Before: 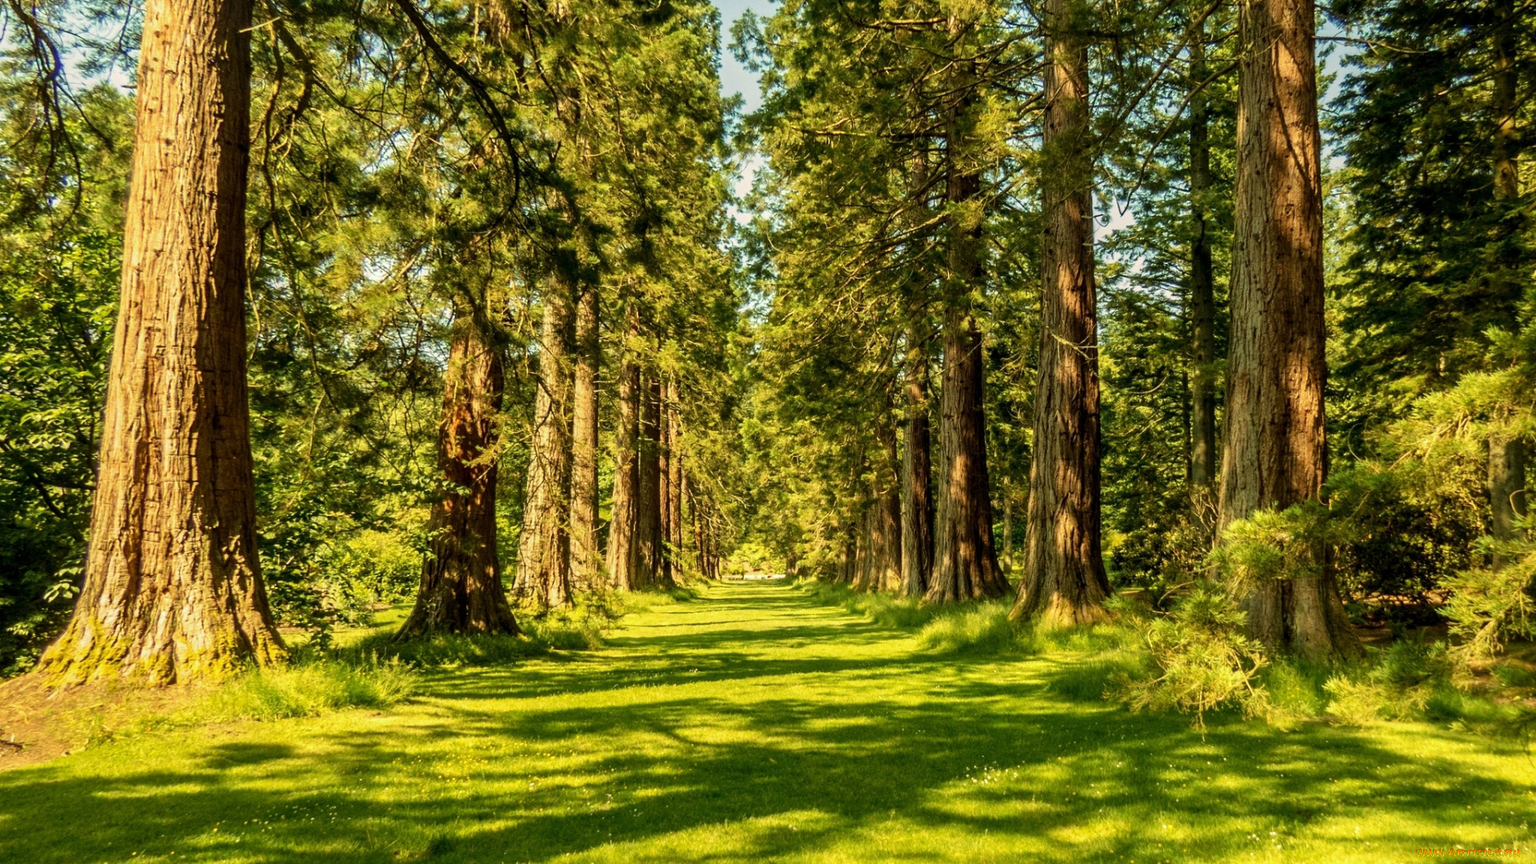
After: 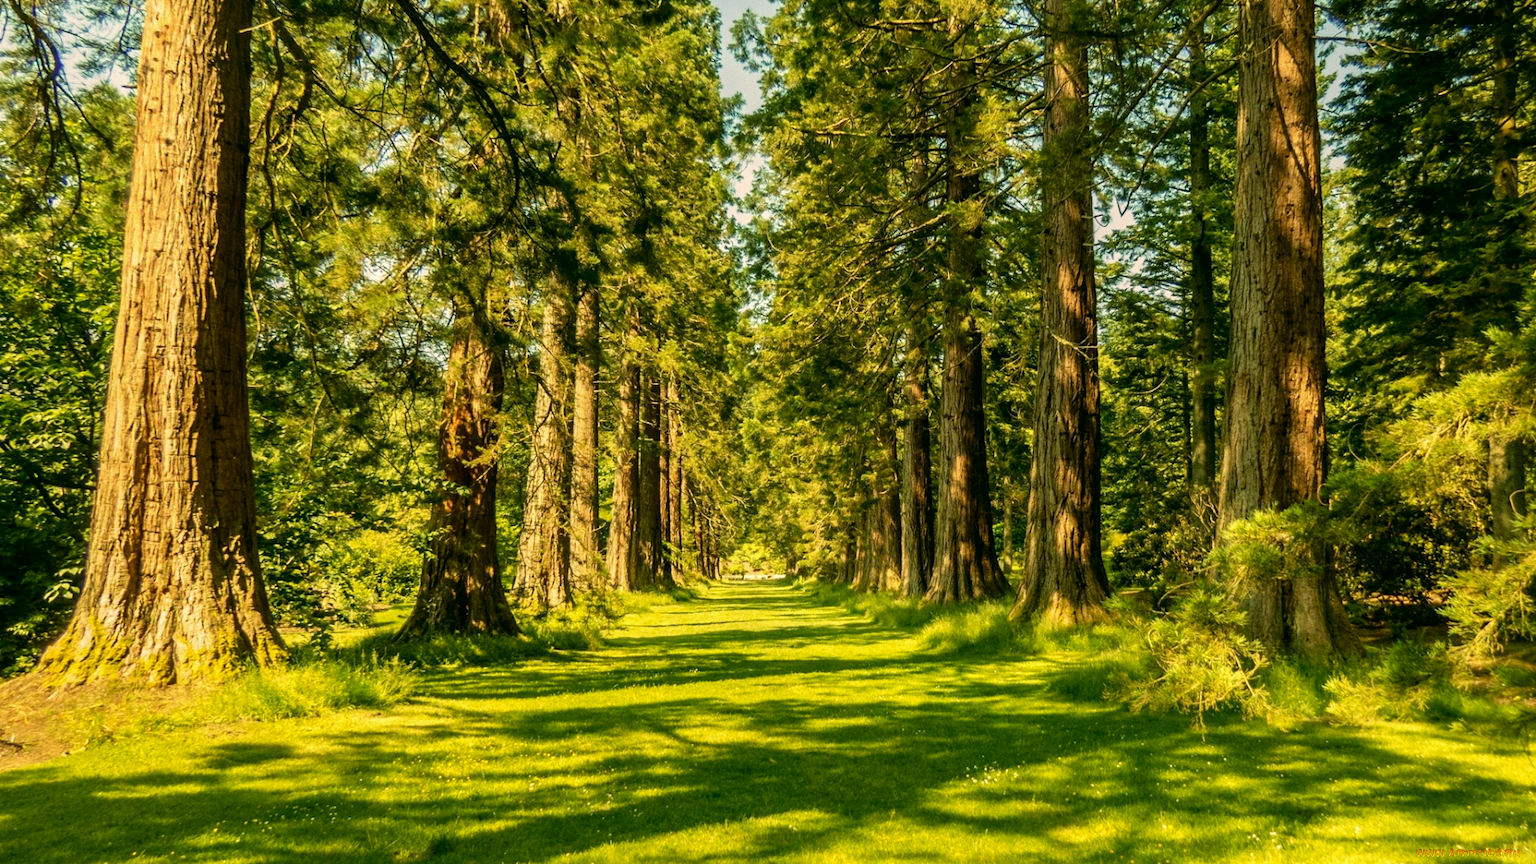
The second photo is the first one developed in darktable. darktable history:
color correction: highlights a* 3.93, highlights b* 4.94, shadows a* -7.65, shadows b* 5.01
